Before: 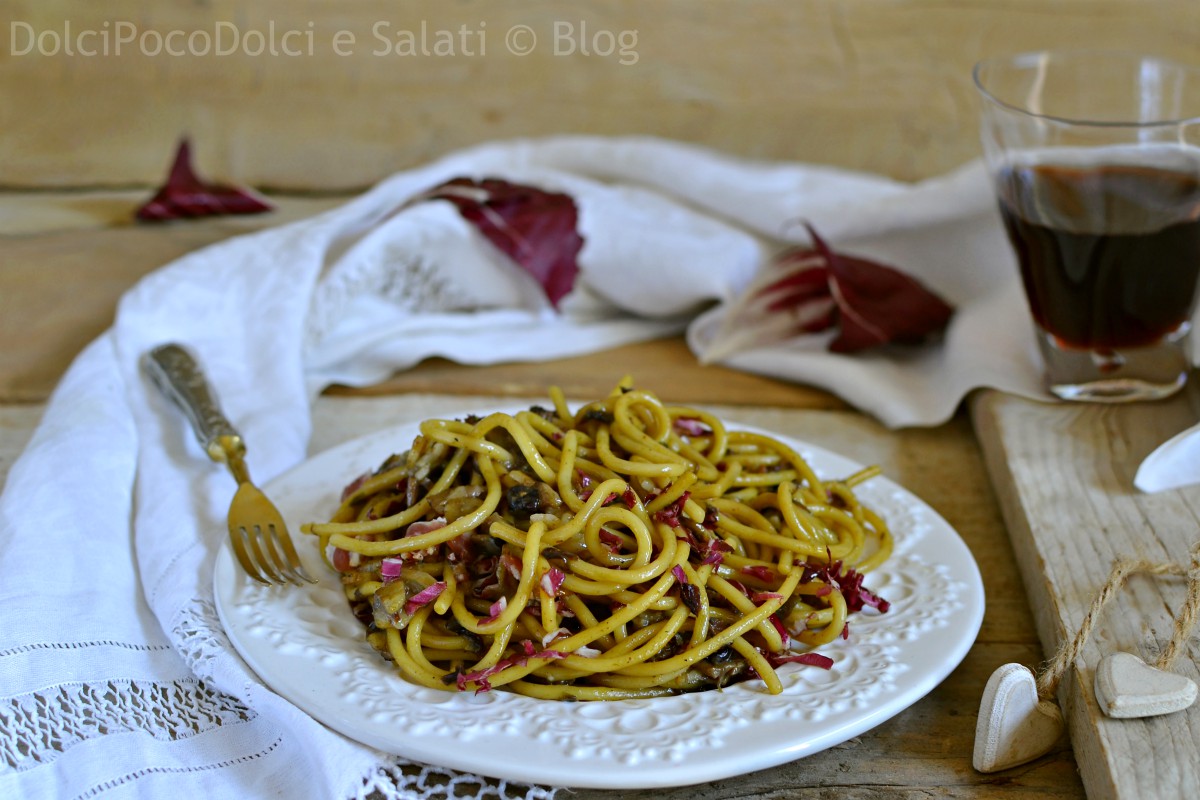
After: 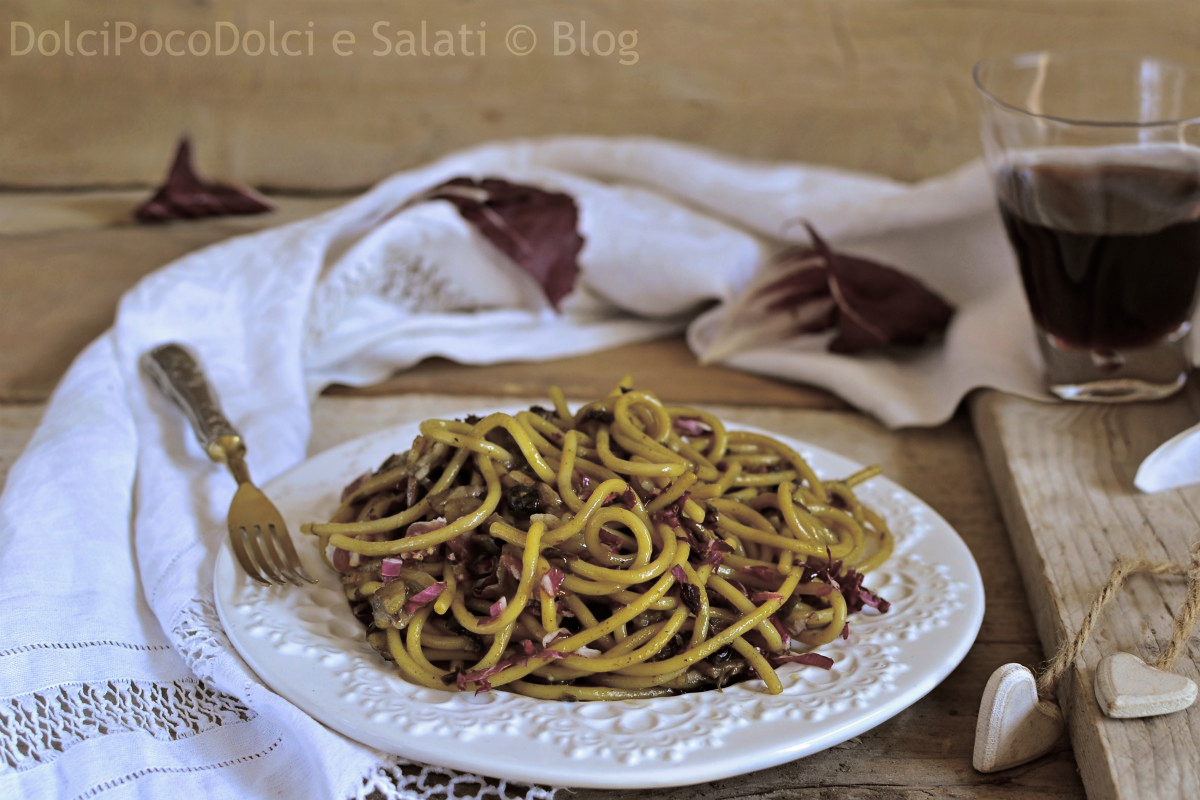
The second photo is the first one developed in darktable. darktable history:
split-toning: shadows › hue 36°, shadows › saturation 0.05, highlights › hue 10.8°, highlights › saturation 0.15, compress 40%
rgb levels: mode RGB, independent channels, levels [[0, 0.5, 1], [0, 0.521, 1], [0, 0.536, 1]]
